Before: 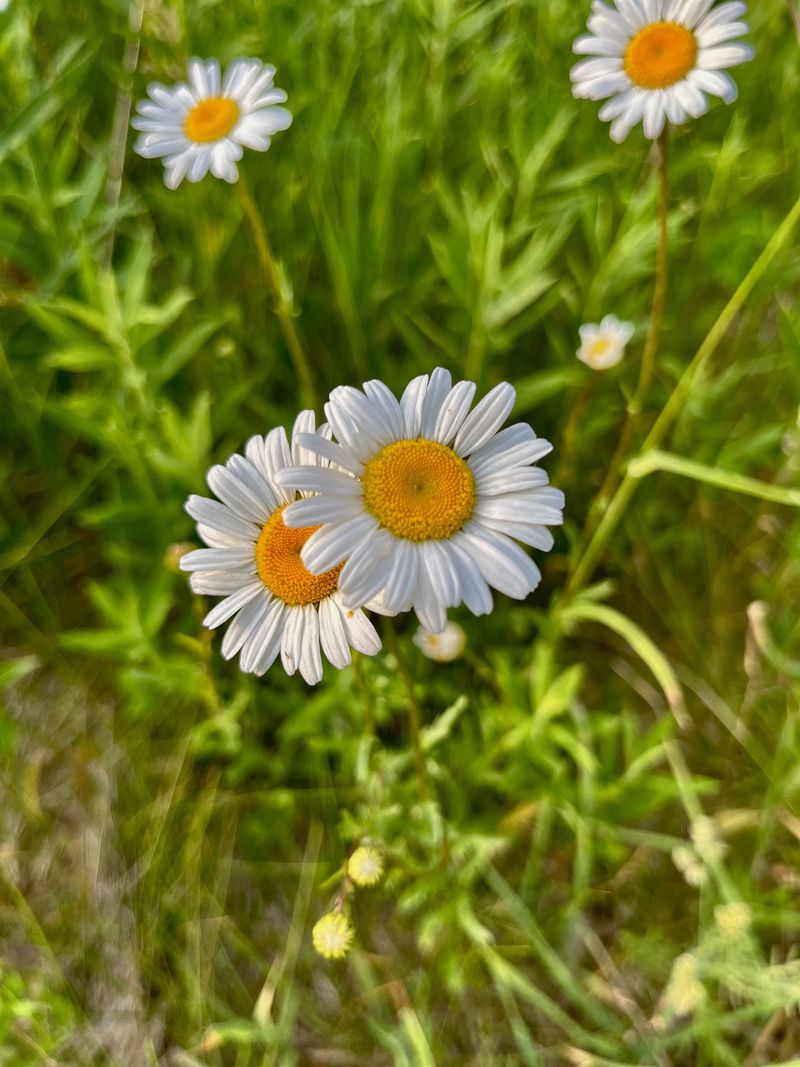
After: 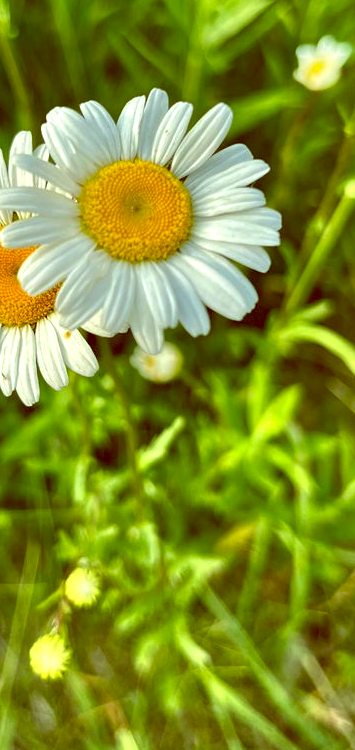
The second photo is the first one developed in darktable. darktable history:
color balance: lift [1, 1.015, 0.987, 0.985], gamma [1, 0.959, 1.042, 0.958], gain [0.927, 0.938, 1.072, 0.928], contrast 1.5%
crop: left 35.432%, top 26.233%, right 20.145%, bottom 3.432%
exposure: exposure 0.6 EV, compensate highlight preservation false
